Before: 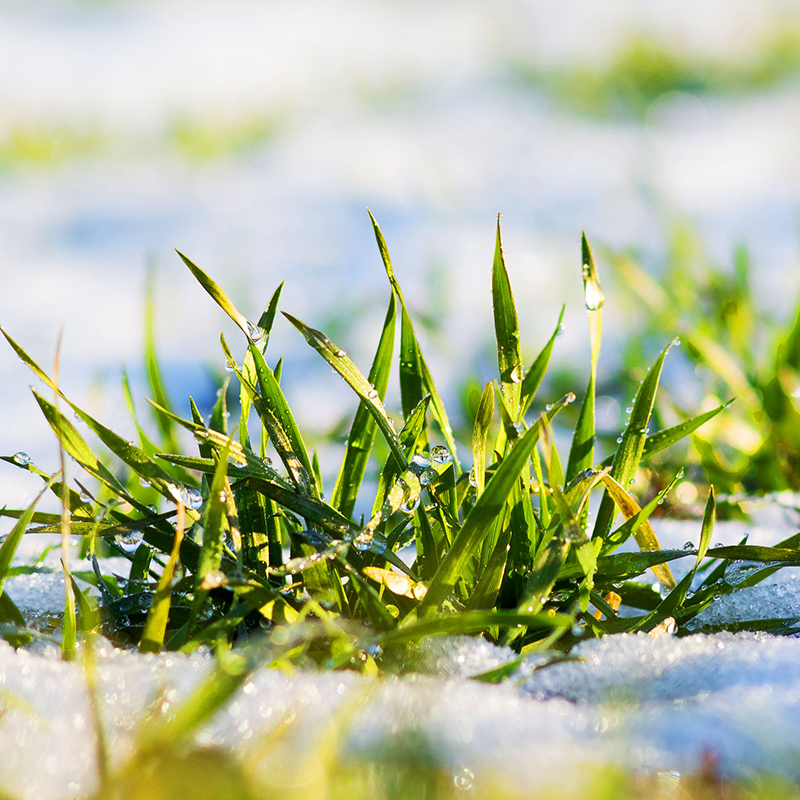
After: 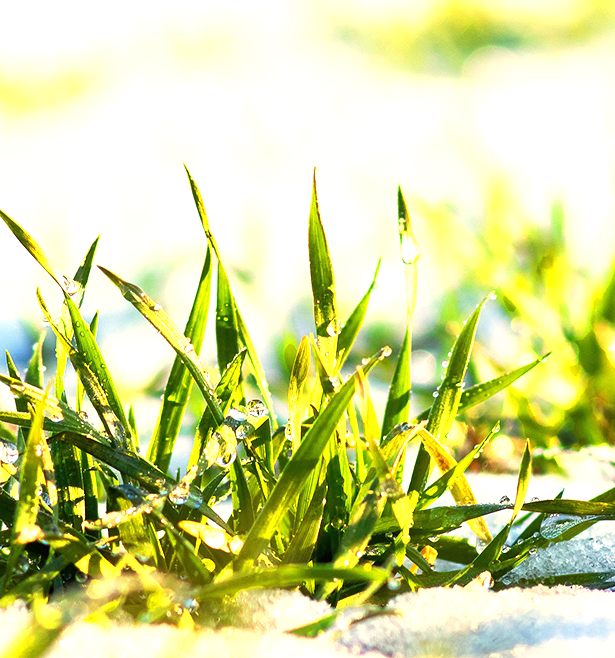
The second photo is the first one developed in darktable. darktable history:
exposure: black level correction 0, exposure 0.9 EV, compensate highlight preservation false
crop: left 23.095%, top 5.827%, bottom 11.854%
white balance: red 1.123, blue 0.83
